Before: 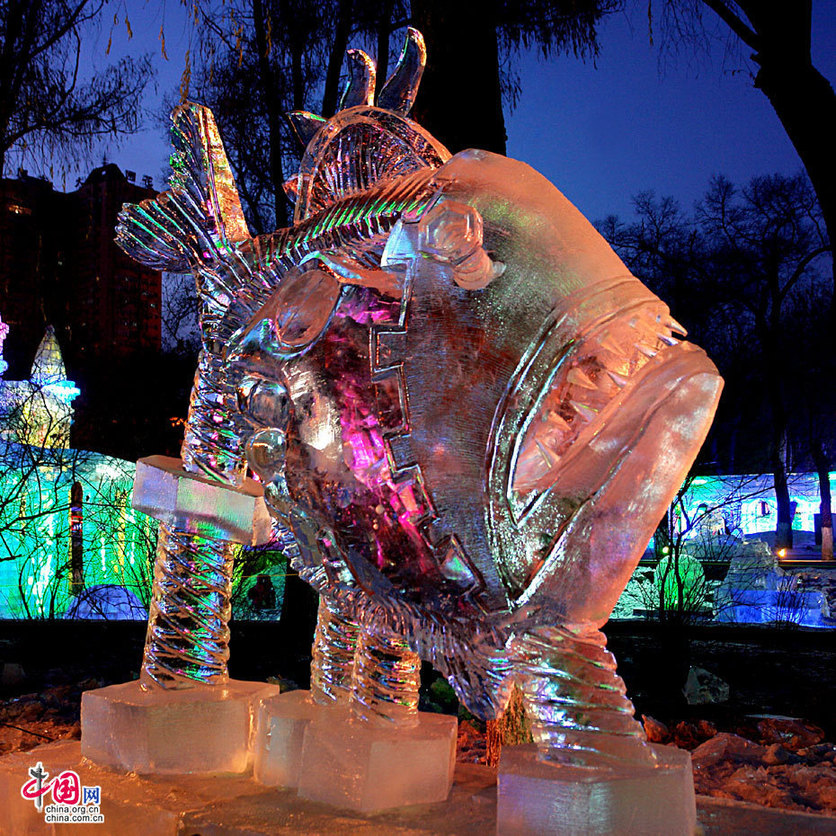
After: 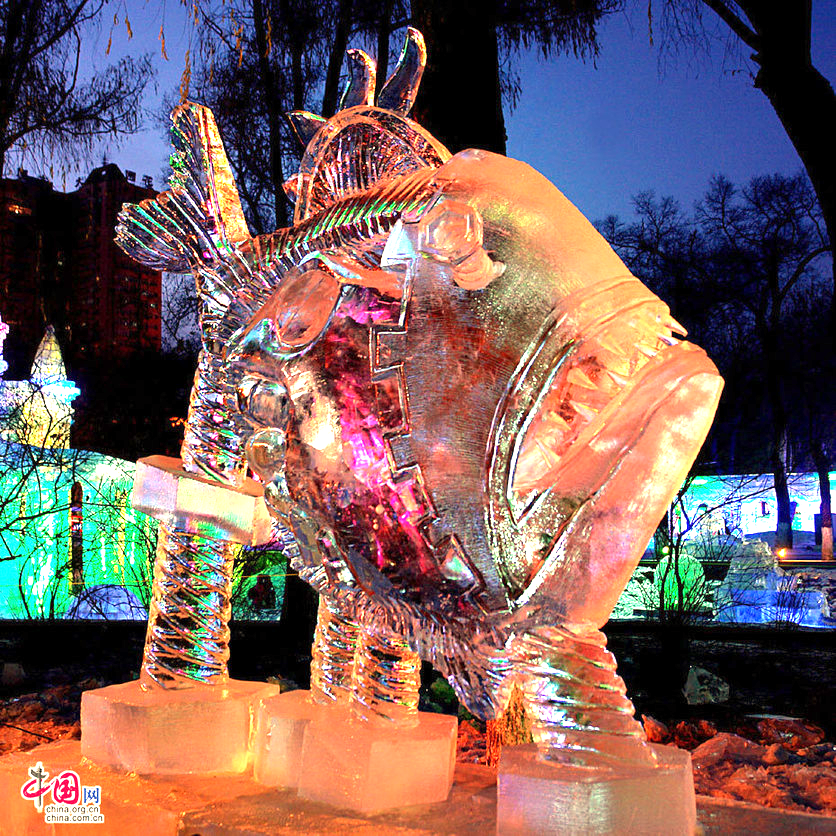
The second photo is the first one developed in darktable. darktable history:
white balance: red 1.138, green 0.996, blue 0.812
exposure: exposure 1.25 EV, compensate exposure bias true, compensate highlight preservation false
